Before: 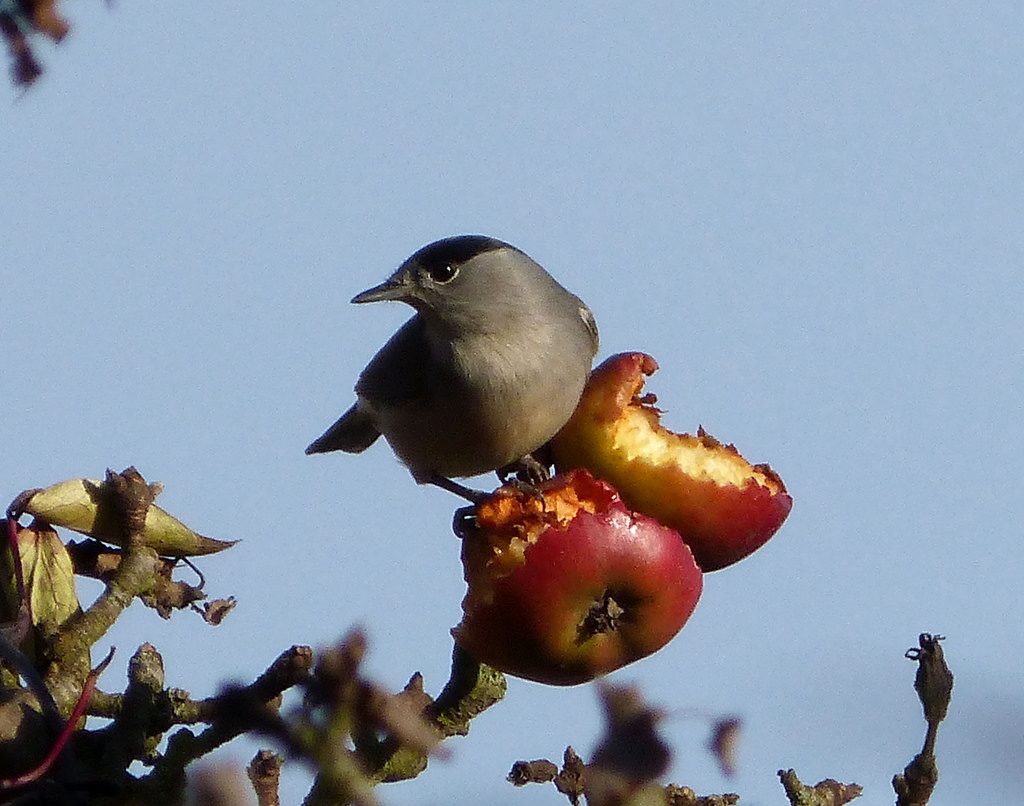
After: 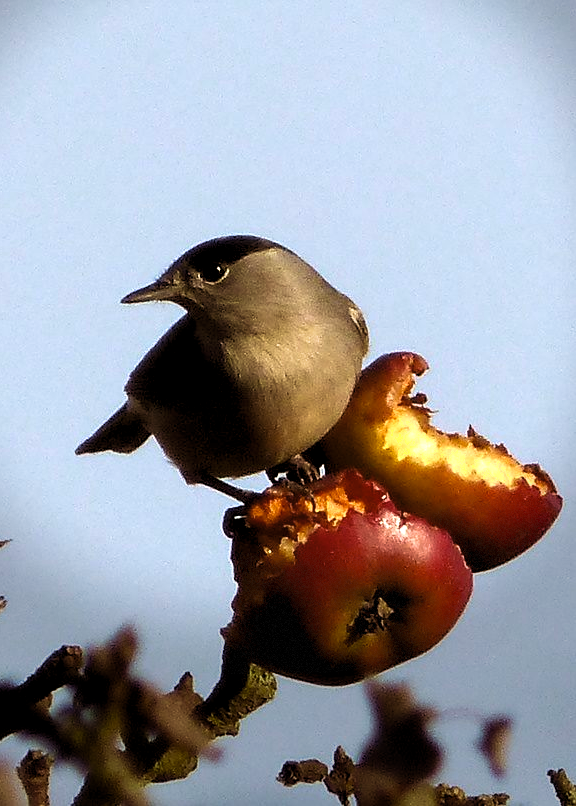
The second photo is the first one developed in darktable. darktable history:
velvia: strength 45%
shadows and highlights: shadows 0, highlights 40
levels: levels [0.052, 0.496, 0.908]
exposure: exposure 0.128 EV, compensate highlight preservation false
color zones: curves: ch0 [(0.068, 0.464) (0.25, 0.5) (0.48, 0.508) (0.75, 0.536) (0.886, 0.476) (0.967, 0.456)]; ch1 [(0.066, 0.456) (0.25, 0.5) (0.616, 0.508) (0.746, 0.56) (0.934, 0.444)]
crop and rotate: left 22.516%, right 21.234%
color balance rgb: shadows lift › chroma 4.41%, shadows lift › hue 27°, power › chroma 2.5%, power › hue 70°, highlights gain › chroma 1%, highlights gain › hue 27°, saturation formula JzAzBz (2021)
vignetting: fall-off start 68.33%, fall-off radius 30%, saturation 0.042, center (-0.066, -0.311), width/height ratio 0.992, shape 0.85, dithering 8-bit output
